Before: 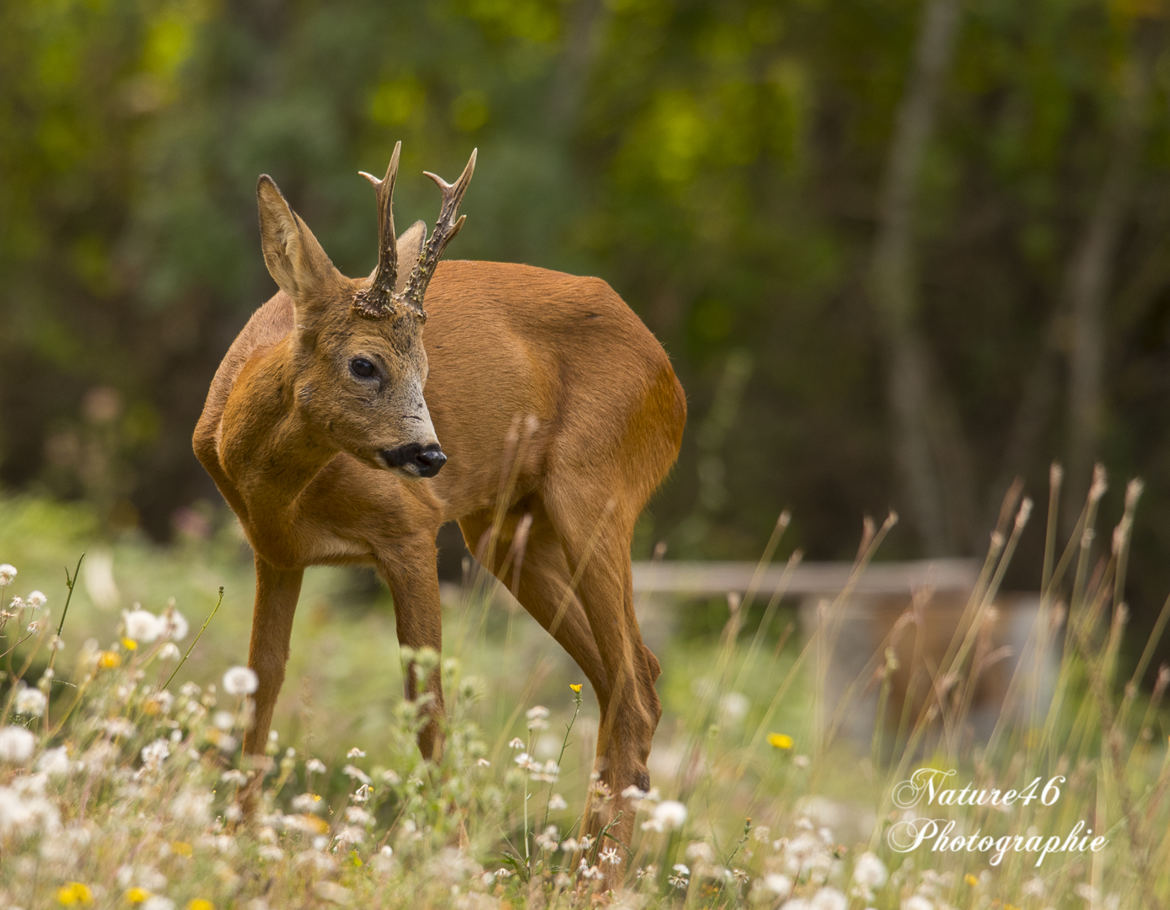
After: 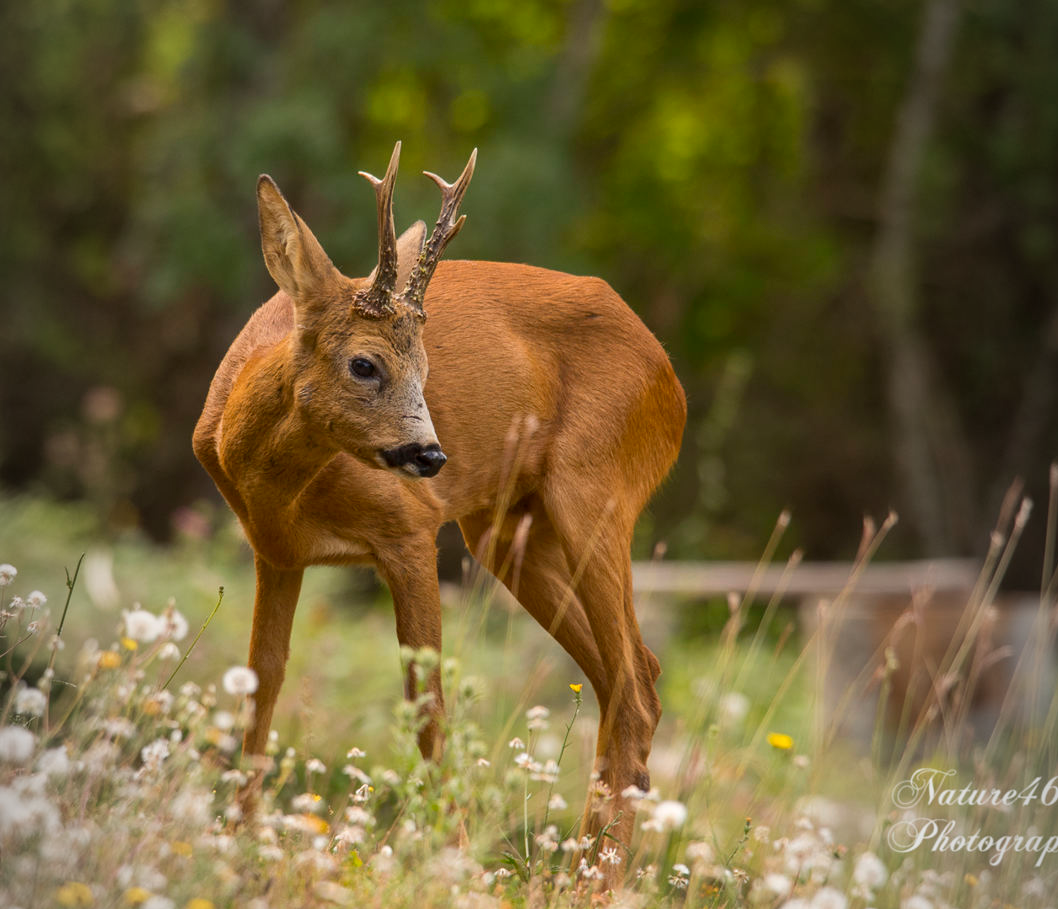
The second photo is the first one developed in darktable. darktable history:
crop: right 9.516%, bottom 0.023%
vignetting: fall-off start 96.01%, fall-off radius 98.89%, width/height ratio 0.611, unbound false
